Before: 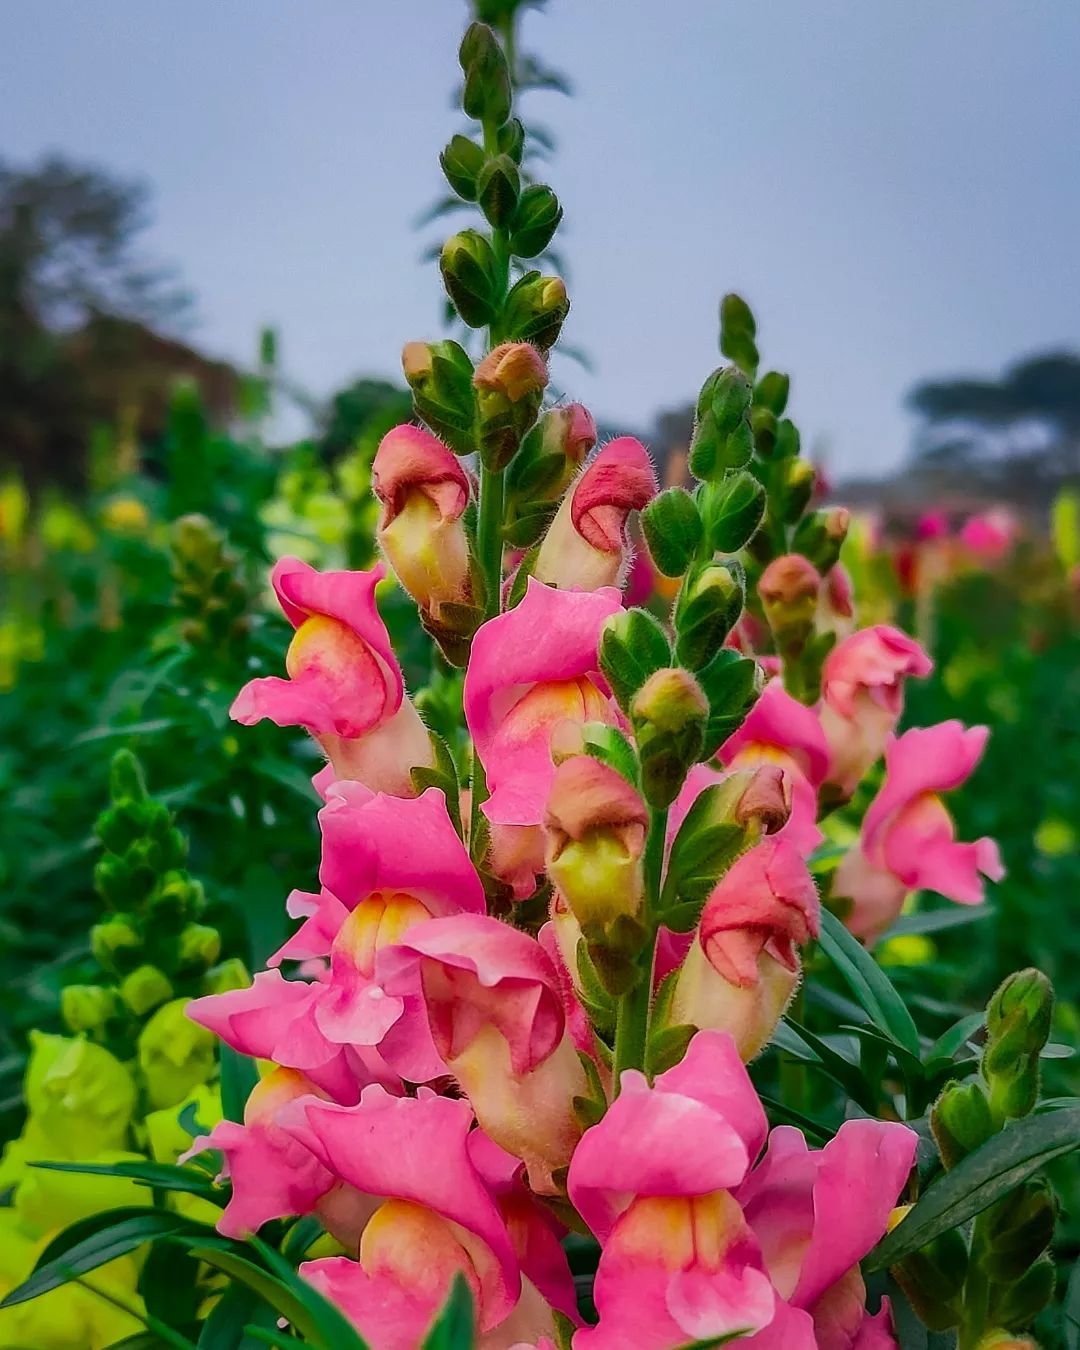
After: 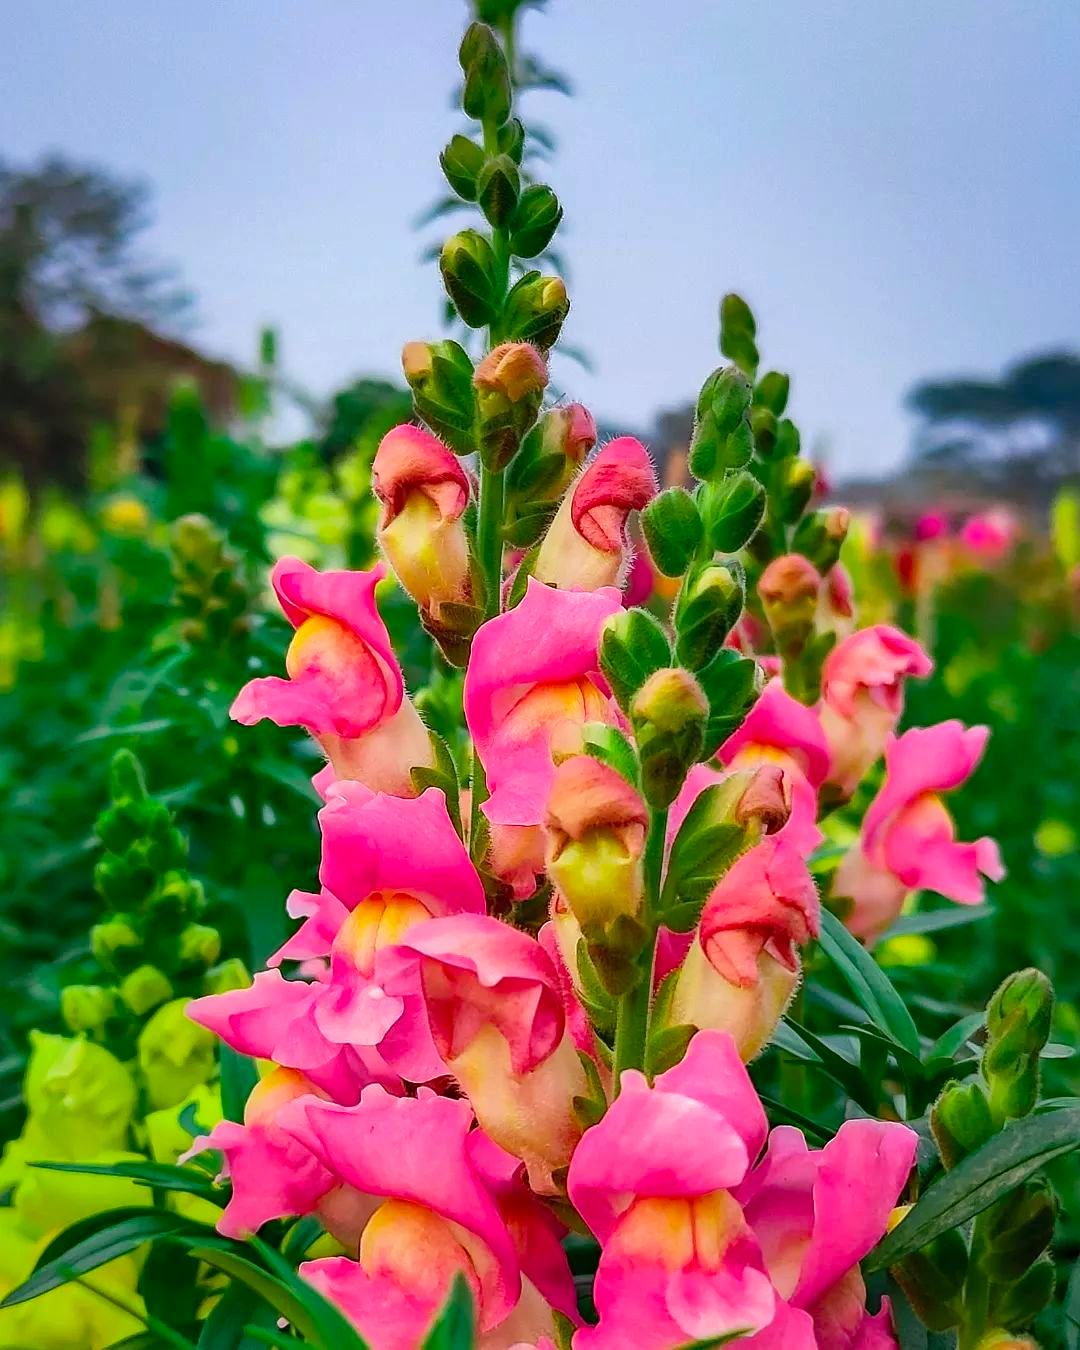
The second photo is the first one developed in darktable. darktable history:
levels: levels [0, 0.435, 0.917]
haze removal: compatibility mode true, adaptive false
